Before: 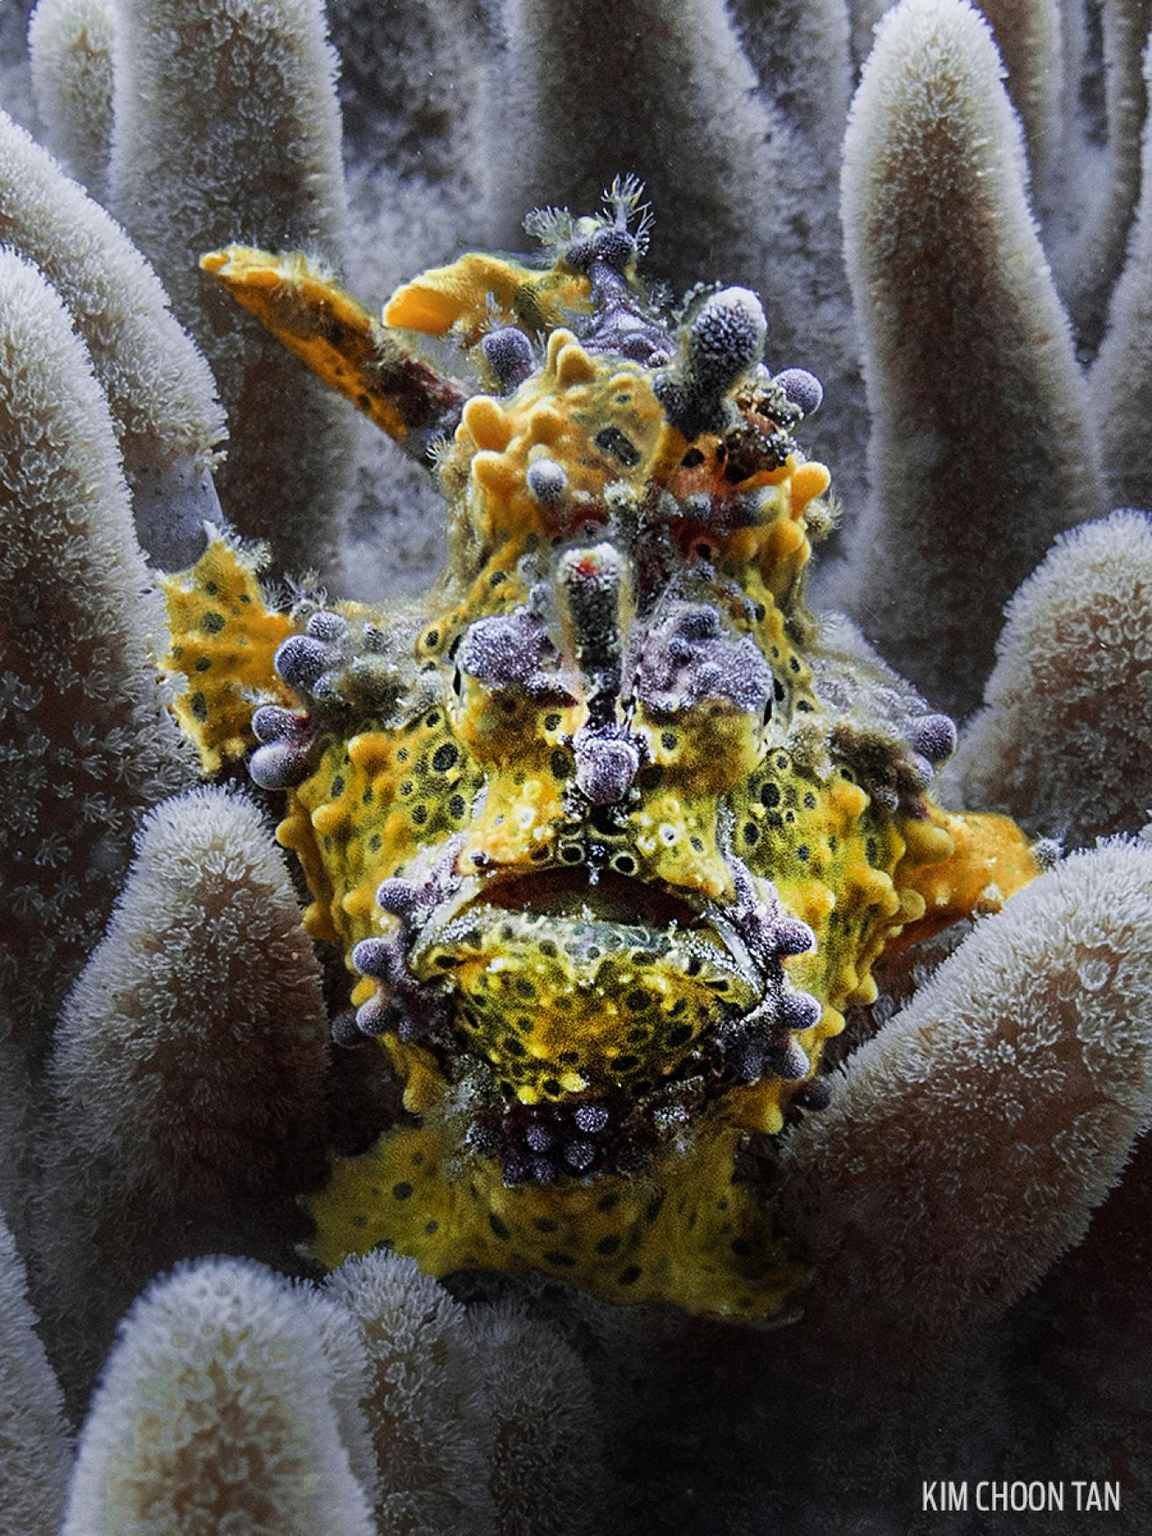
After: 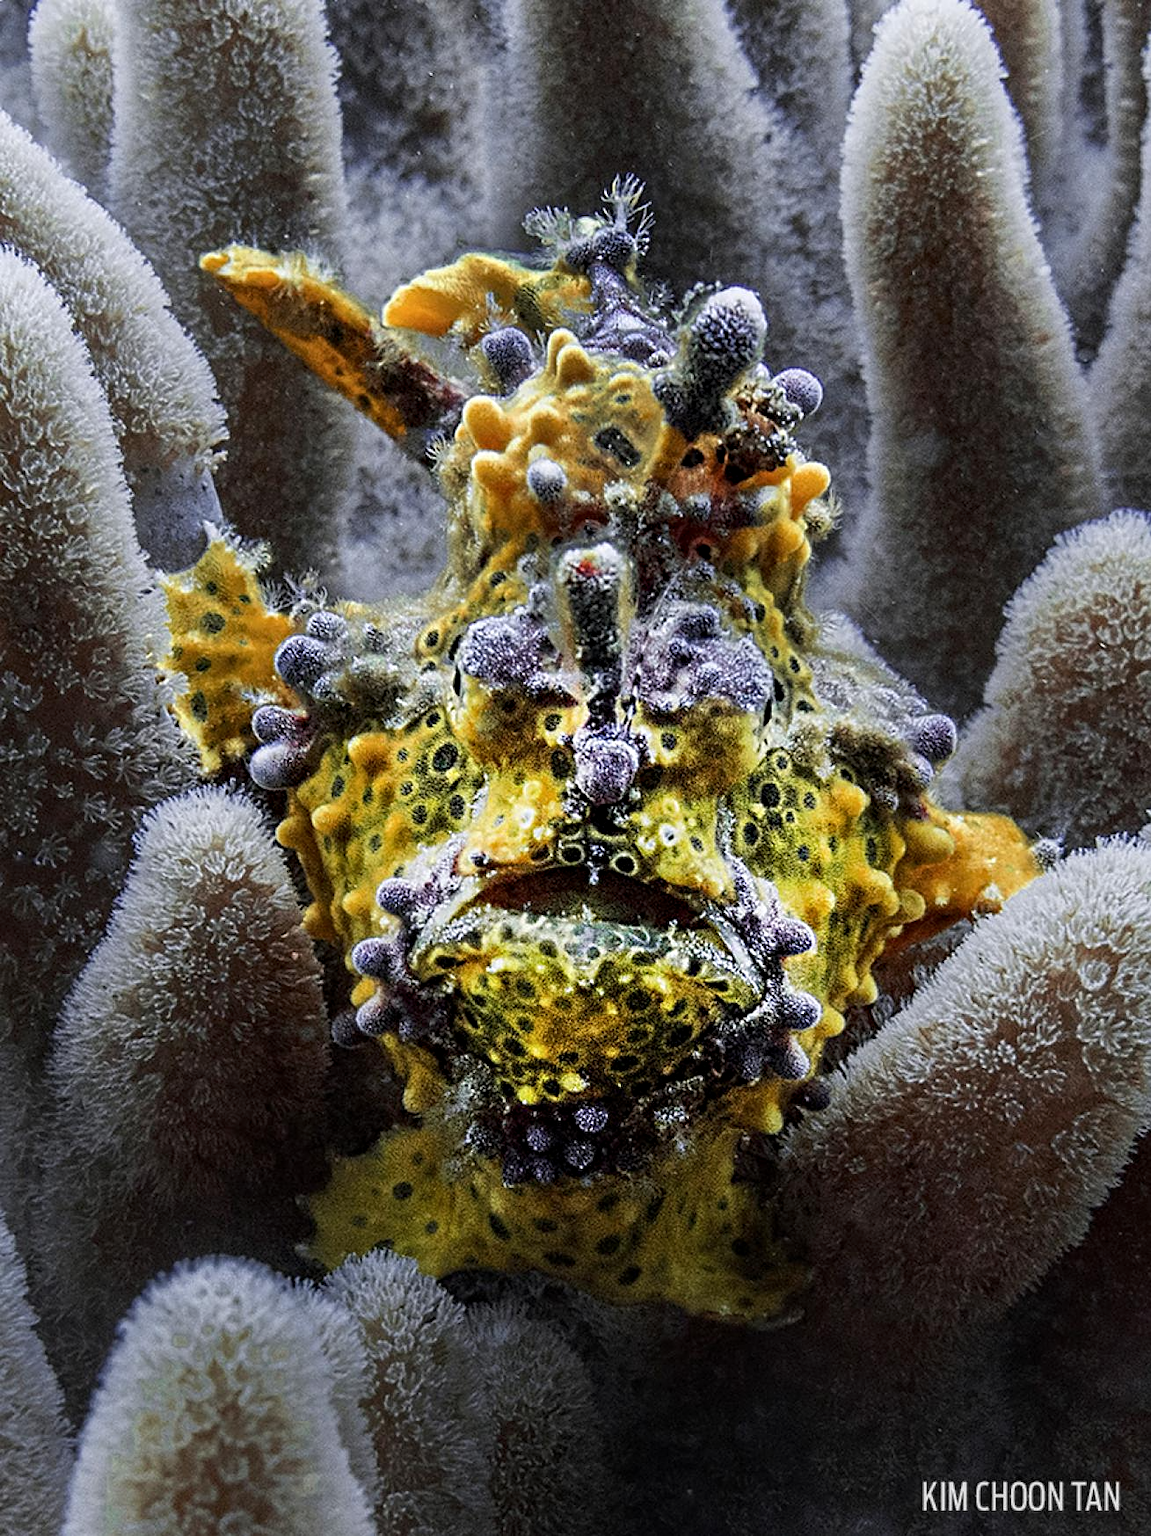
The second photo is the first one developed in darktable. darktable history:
contrast equalizer: octaves 7, y [[0.509, 0.514, 0.523, 0.542, 0.578, 0.603], [0.5 ×6], [0.509, 0.514, 0.523, 0.542, 0.578, 0.603], [0.001, 0.002, 0.003, 0.005, 0.01, 0.013], [0.001, 0.002, 0.003, 0.005, 0.01, 0.013]]
